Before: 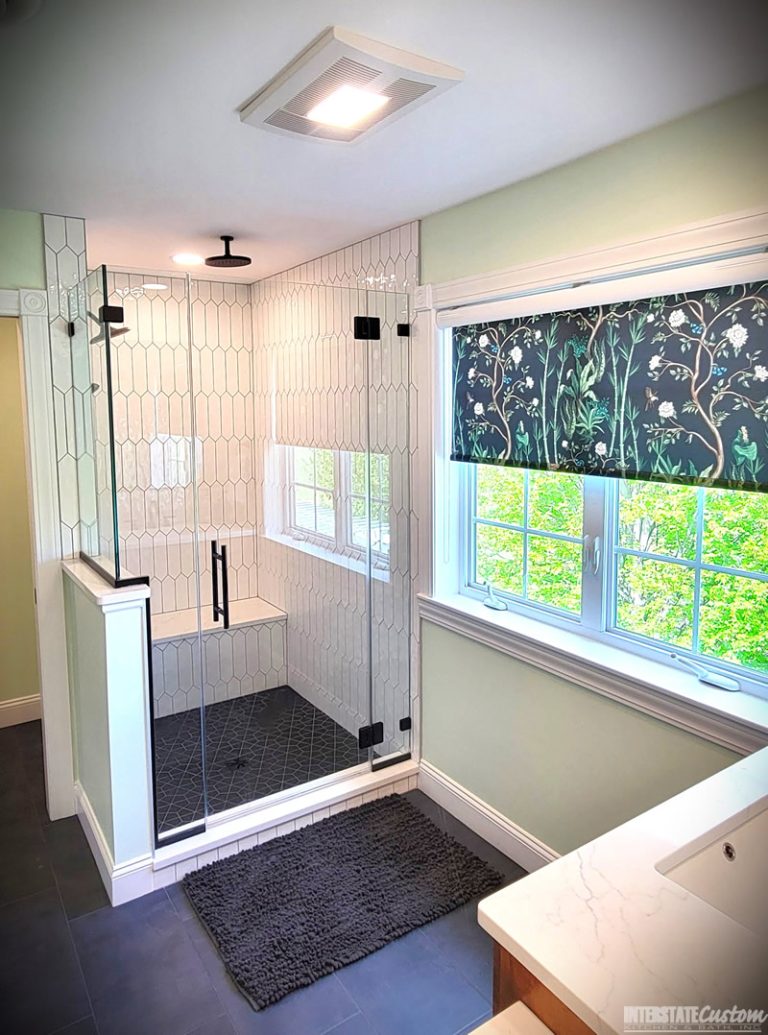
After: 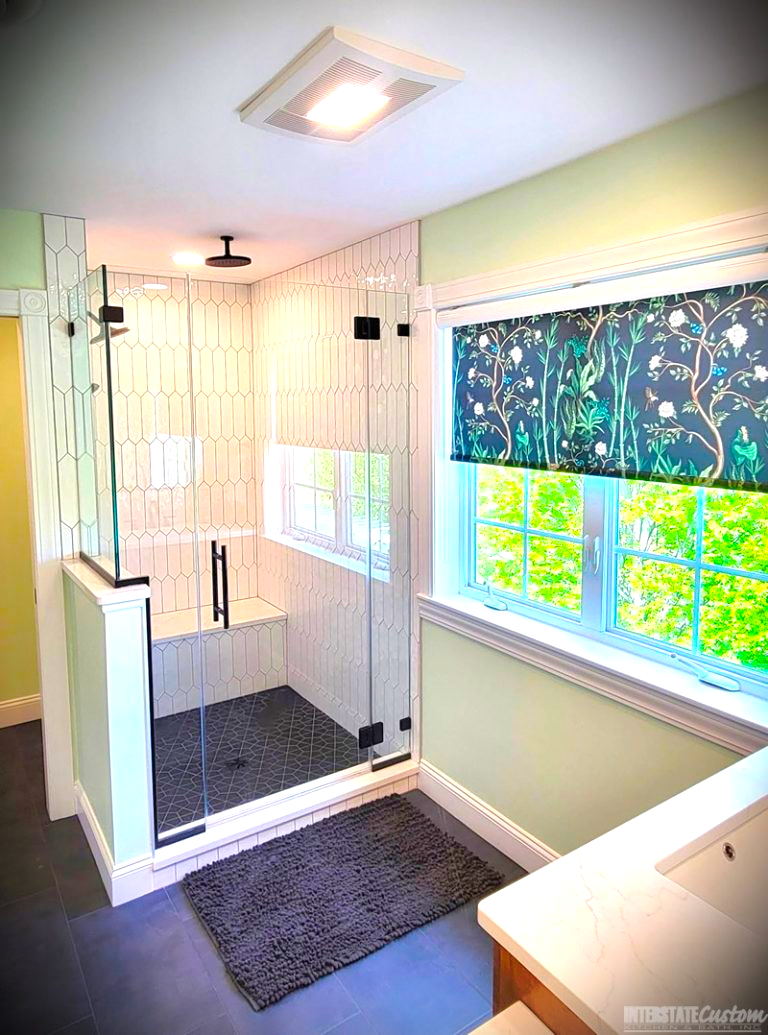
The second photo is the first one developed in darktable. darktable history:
vignetting: dithering 16-bit output
exposure: exposure 0.341 EV, compensate highlight preservation false
color balance rgb: power › hue 328.58°, perceptual saturation grading › global saturation 19.28%, perceptual brilliance grading › mid-tones 9.874%, perceptual brilliance grading › shadows 15.106%, global vibrance 45.356%
